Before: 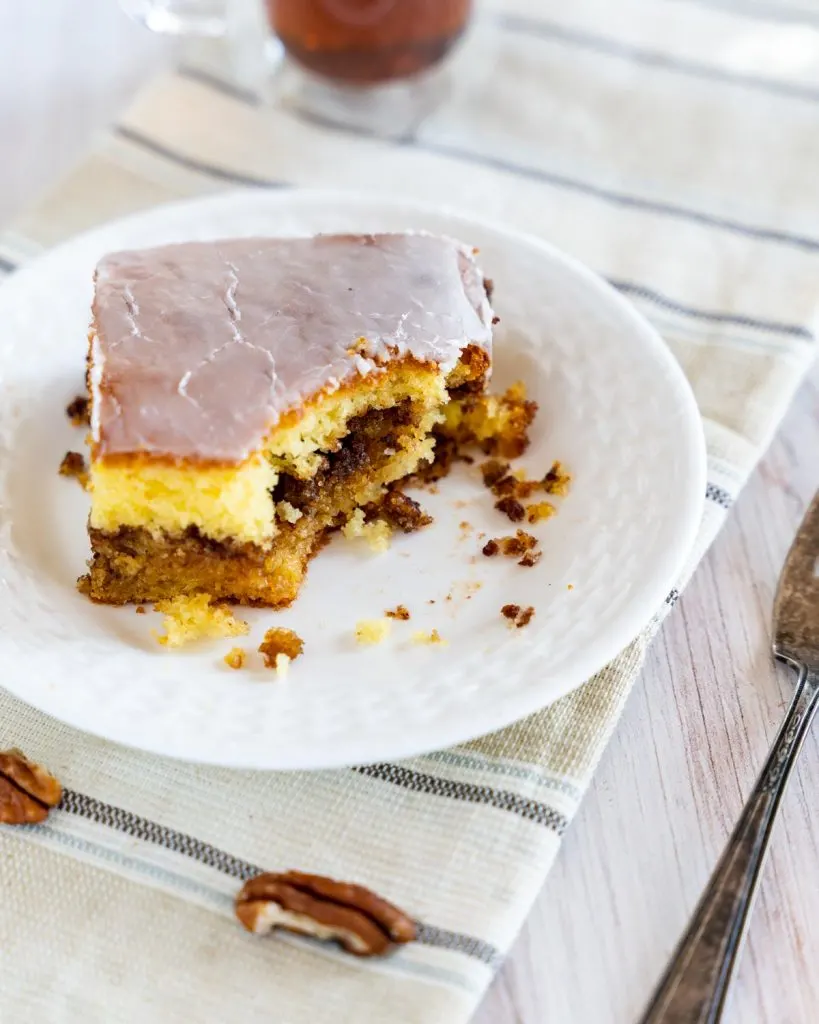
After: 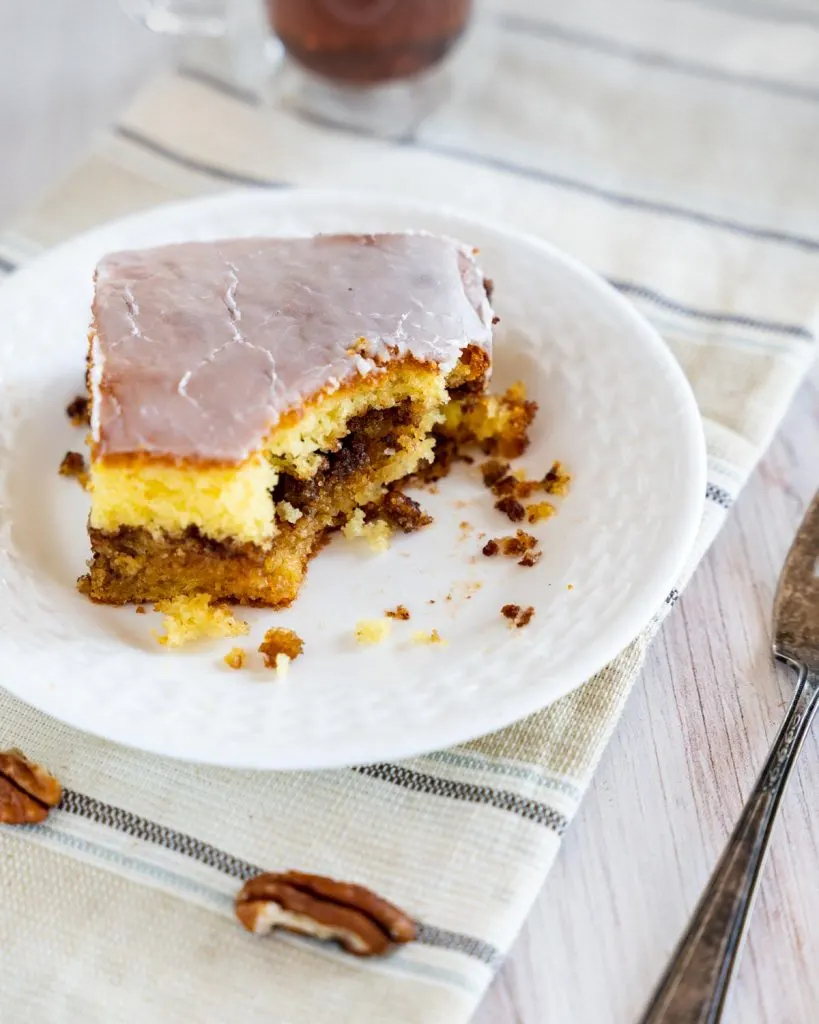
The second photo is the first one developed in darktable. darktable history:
vignetting: fall-off start 91.35%, brightness -0.295, center (-0.03, 0.235)
